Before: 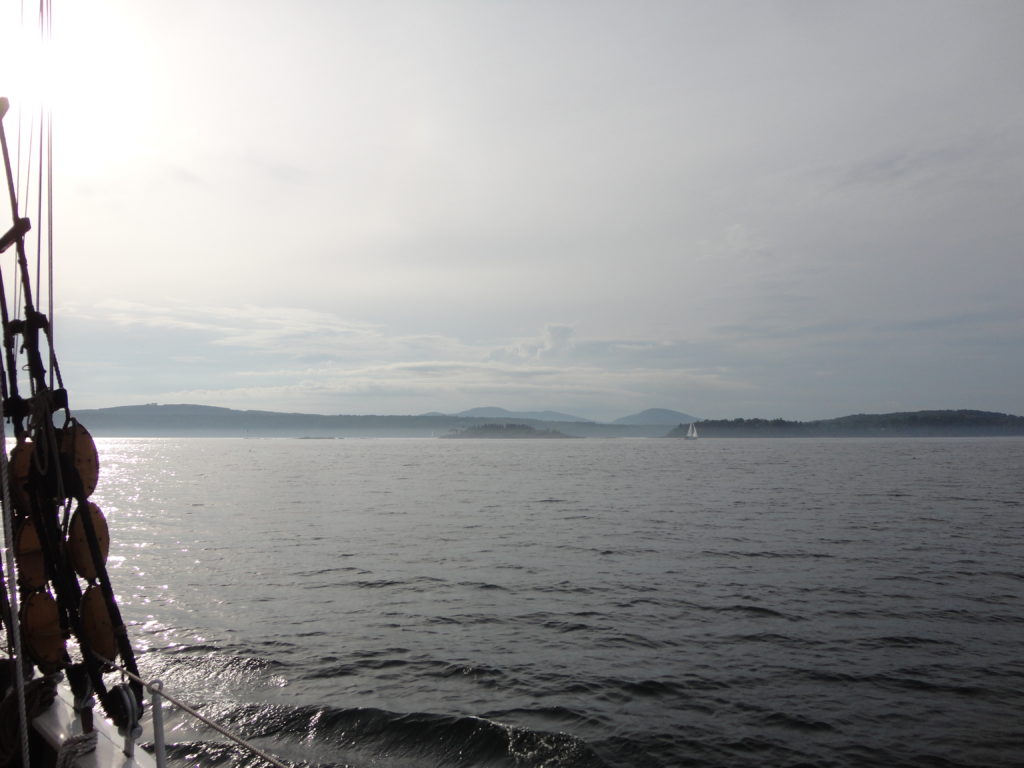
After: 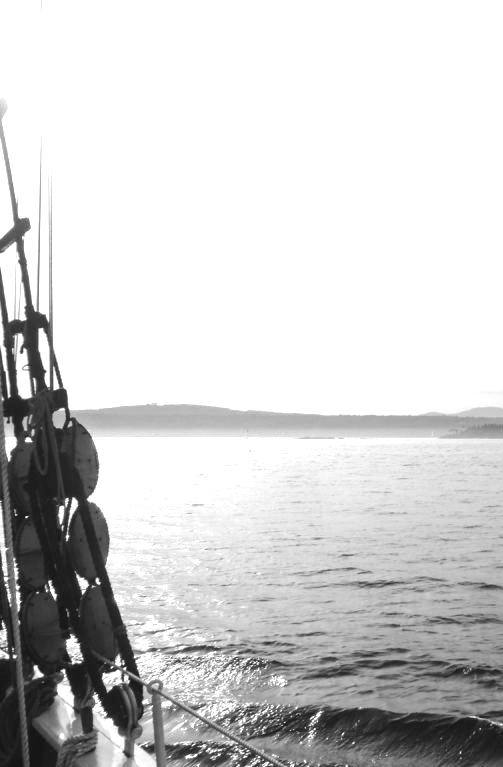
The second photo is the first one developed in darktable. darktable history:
monochrome: a 0, b 0, size 0.5, highlights 0.57
local contrast: detail 115%
crop and rotate: left 0%, top 0%, right 50.845%
white balance: emerald 1
exposure: black level correction 0, exposure 1.2 EV, compensate exposure bias true, compensate highlight preservation false
